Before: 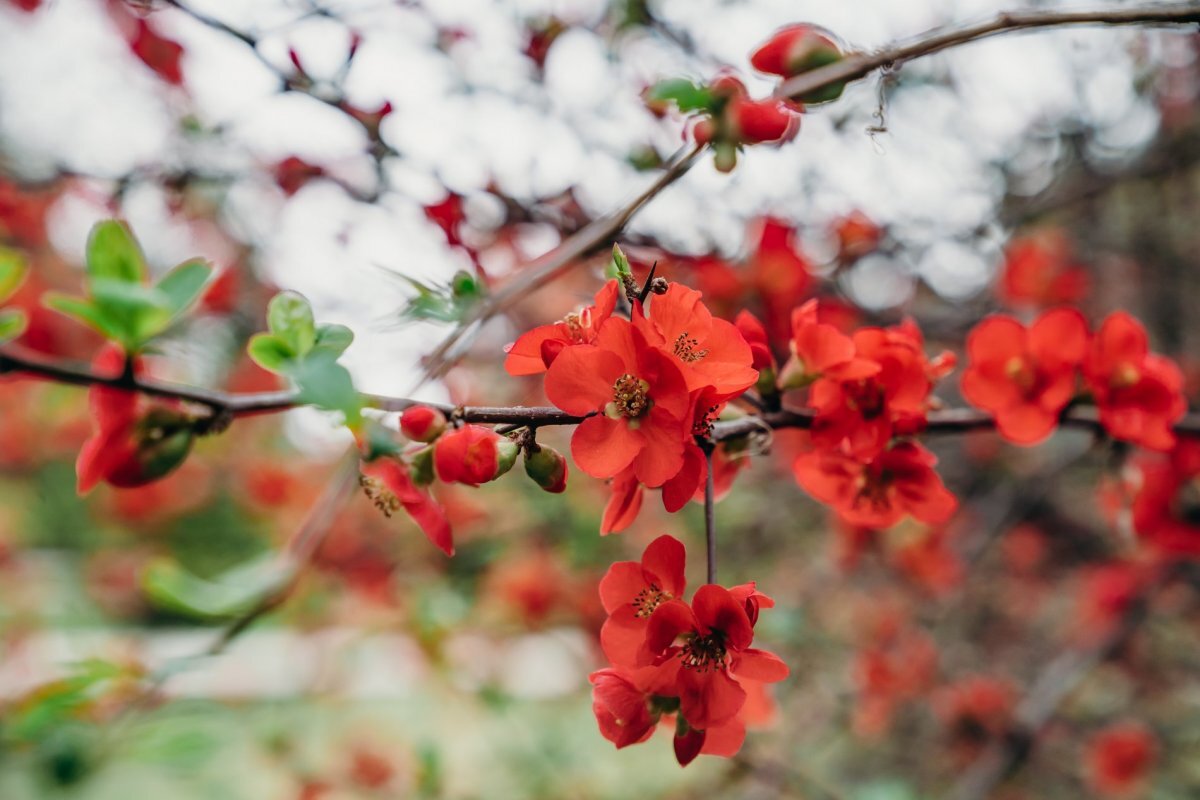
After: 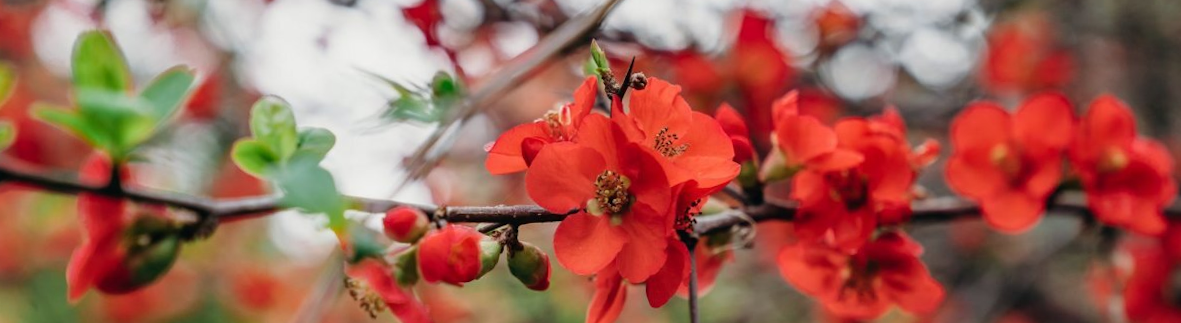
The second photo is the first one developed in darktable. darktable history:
crop and rotate: top 23.84%, bottom 34.294%
rotate and perspective: rotation -1.32°, lens shift (horizontal) -0.031, crop left 0.015, crop right 0.985, crop top 0.047, crop bottom 0.982
